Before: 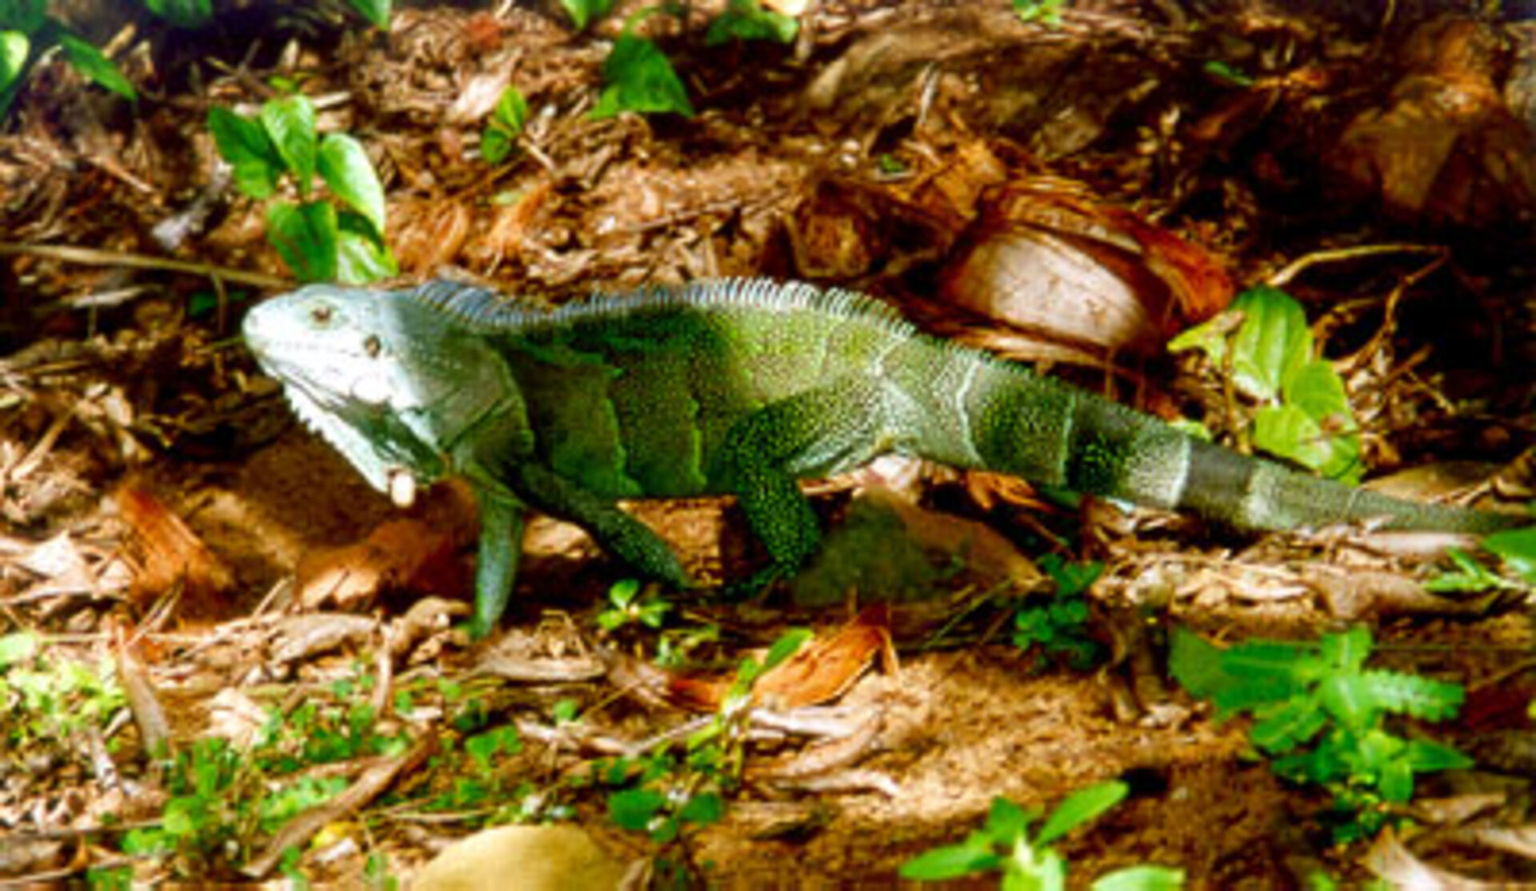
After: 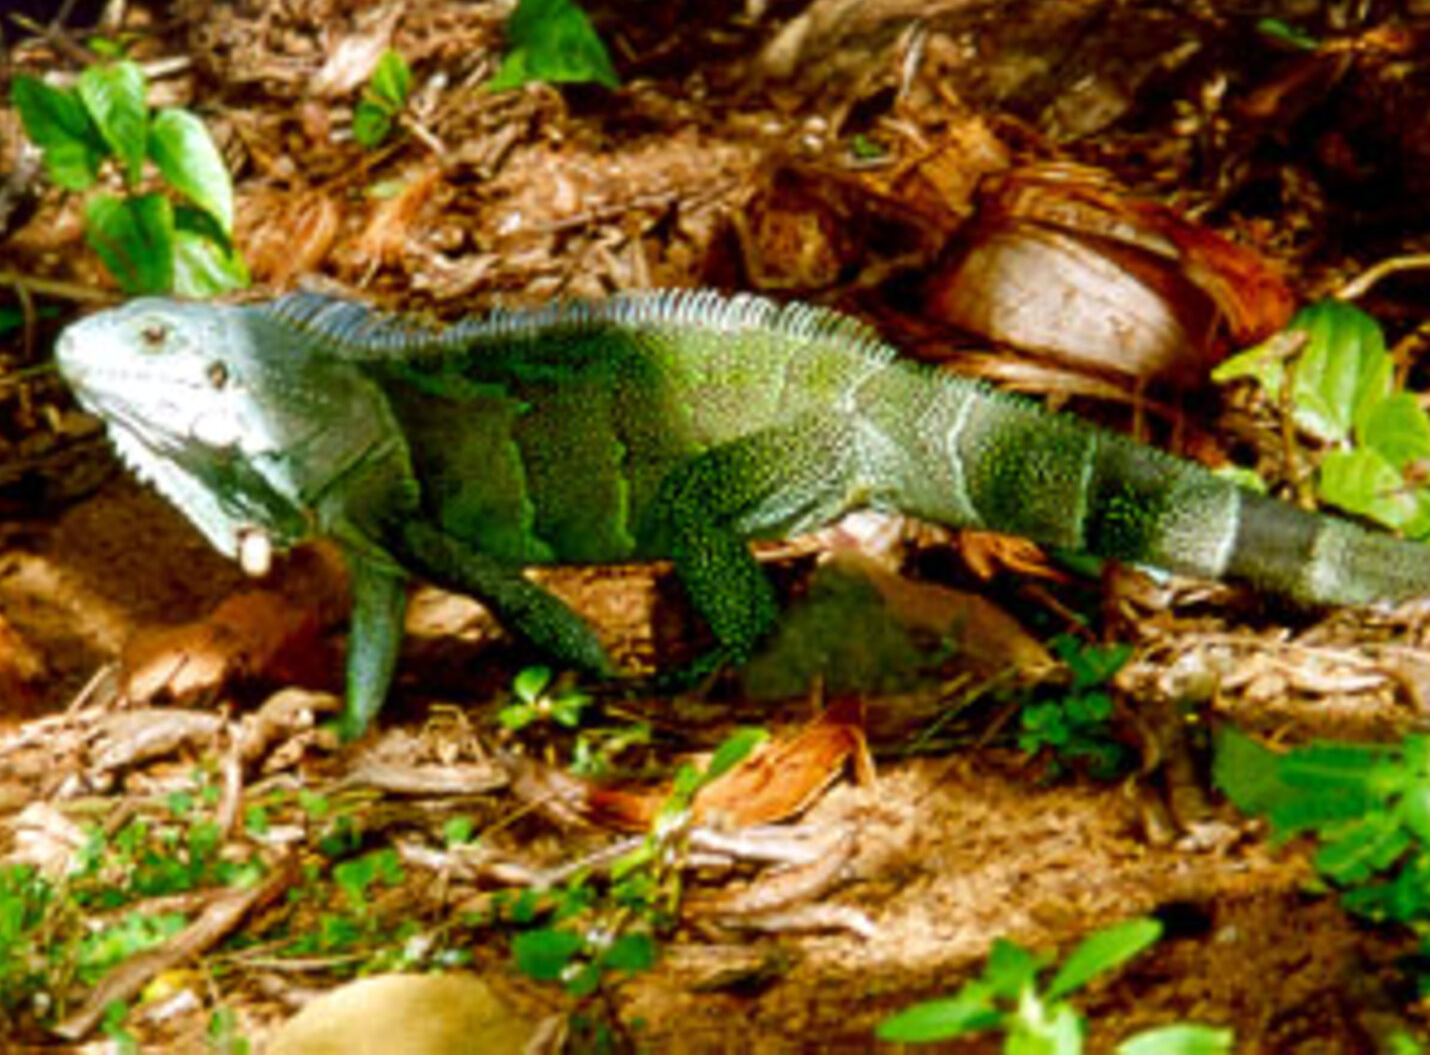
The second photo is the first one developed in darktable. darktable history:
crop and rotate: left 12.95%, top 5.249%, right 12.535%
tone equalizer: edges refinement/feathering 500, mask exposure compensation -1.57 EV, preserve details no
